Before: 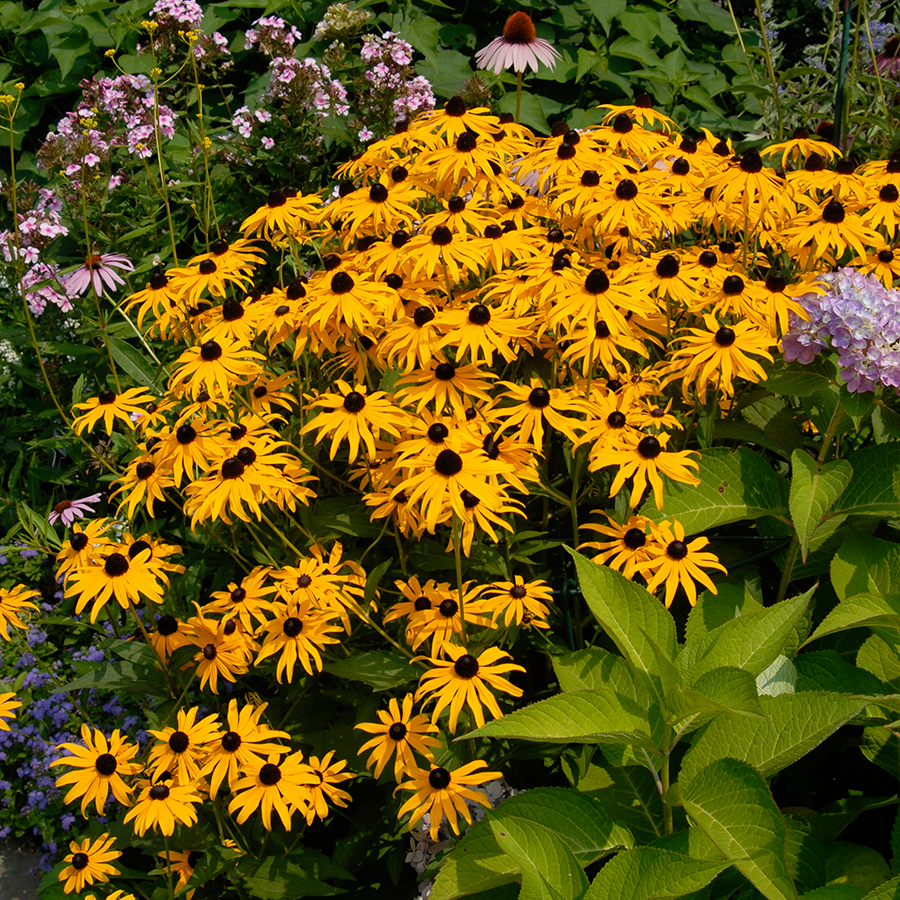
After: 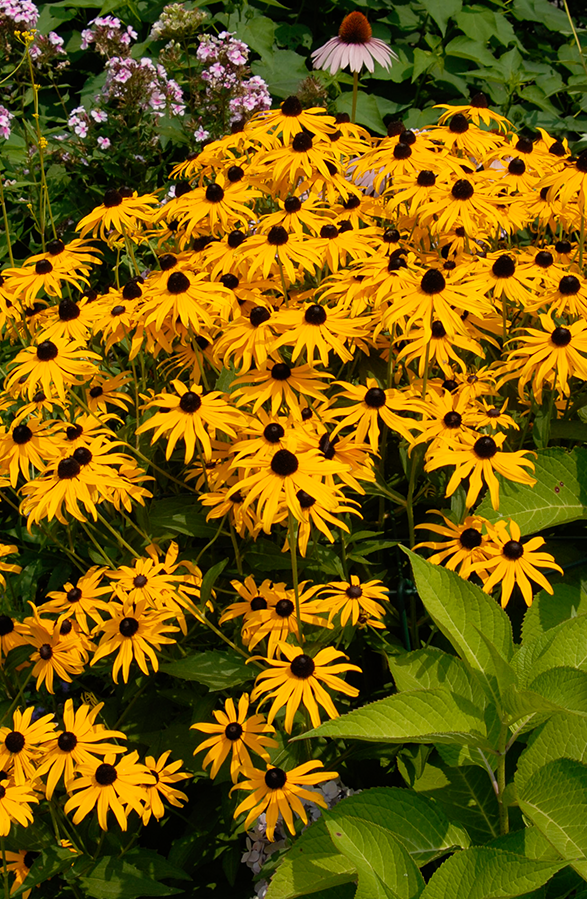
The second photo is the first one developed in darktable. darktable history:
crop and rotate: left 18.301%, right 16.46%
